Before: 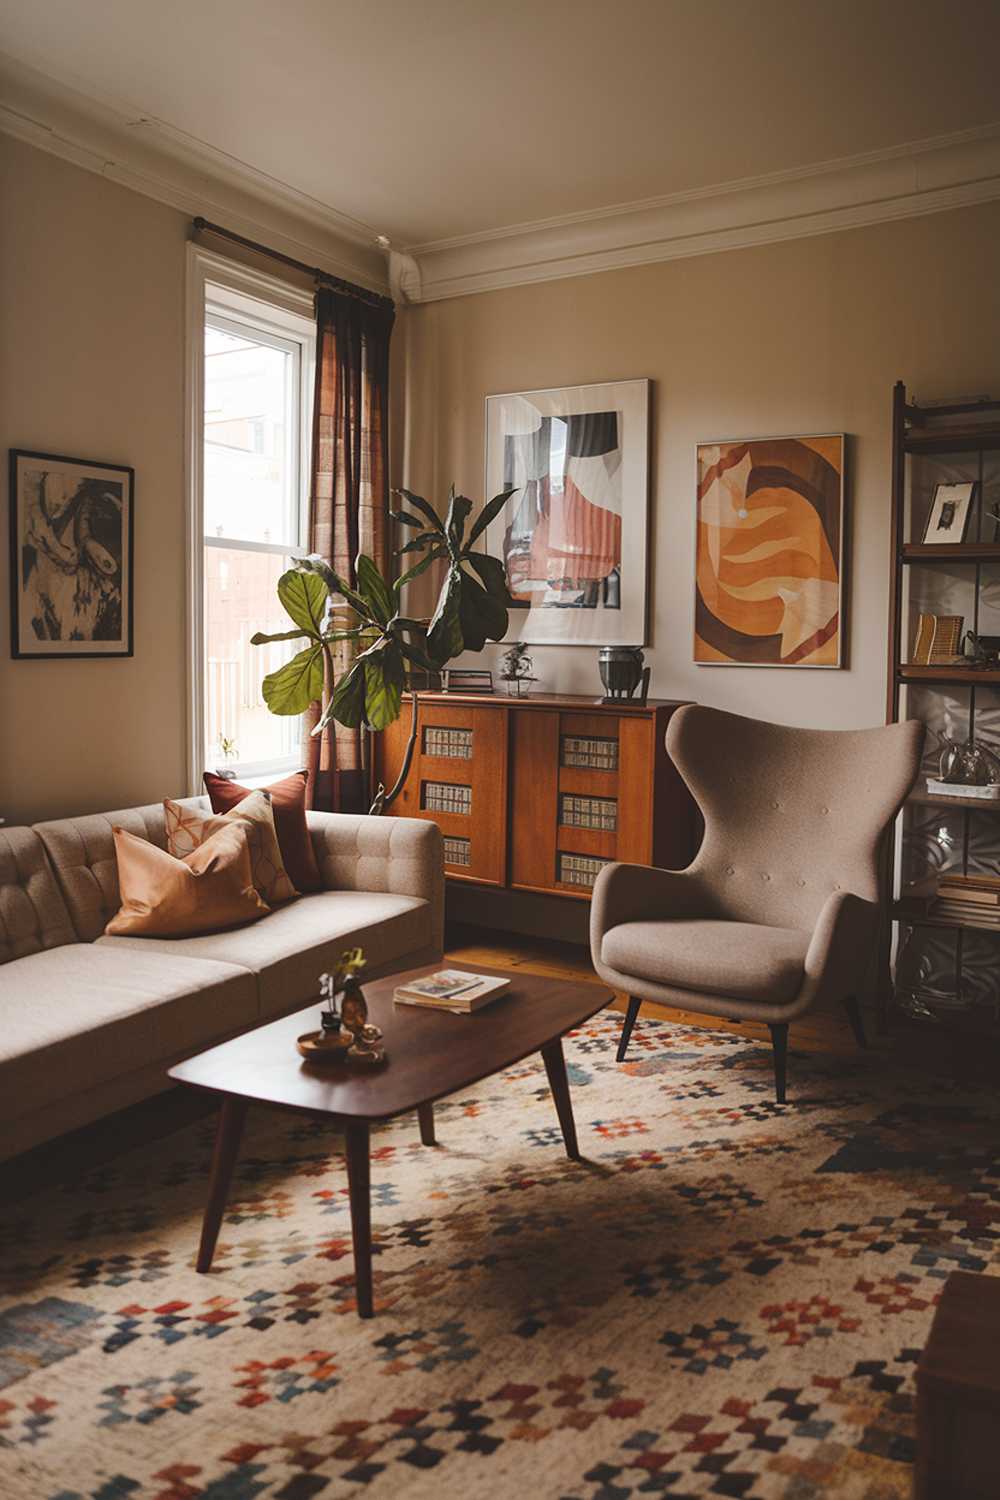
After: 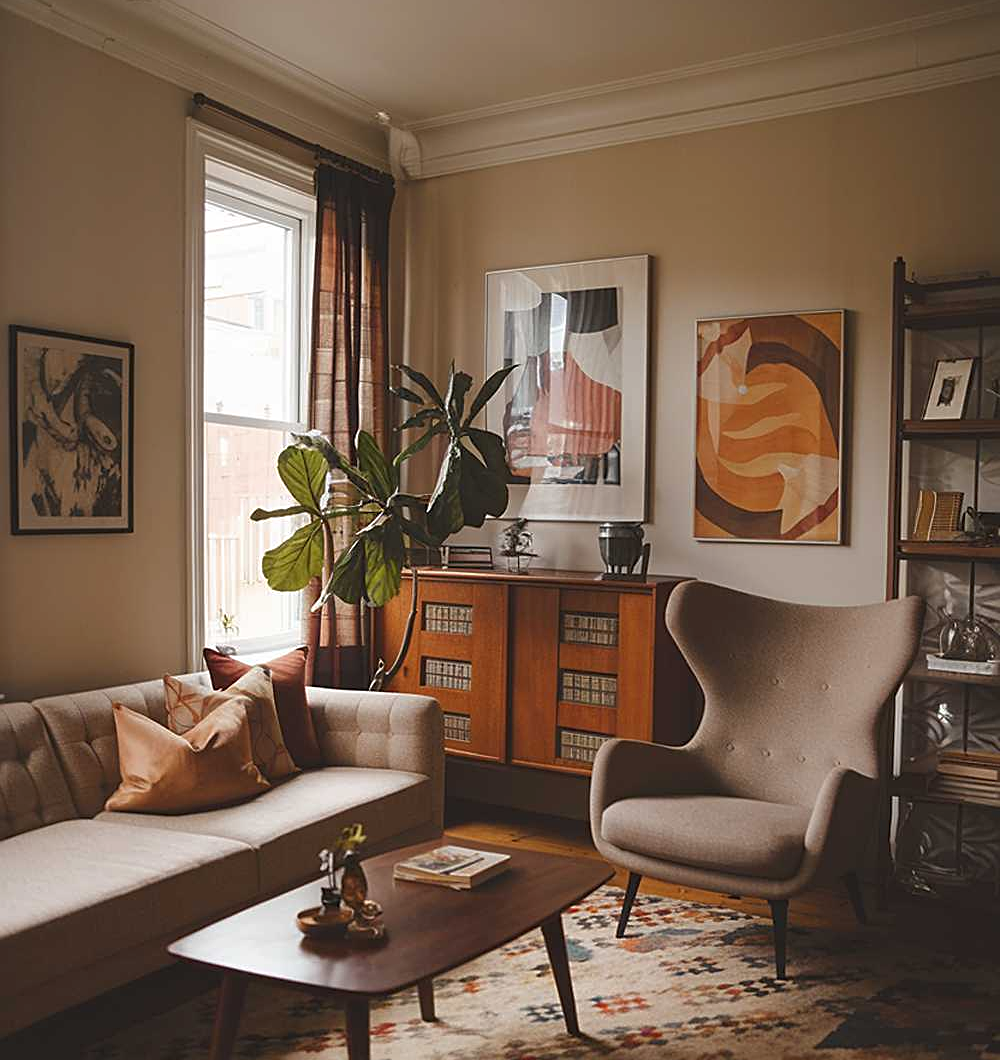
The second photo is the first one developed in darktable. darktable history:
sharpen: on, module defaults
tone curve: curves: ch0 [(0, 0) (0.077, 0.082) (0.765, 0.73) (1, 1)]
crop and rotate: top 8.293%, bottom 20.996%
